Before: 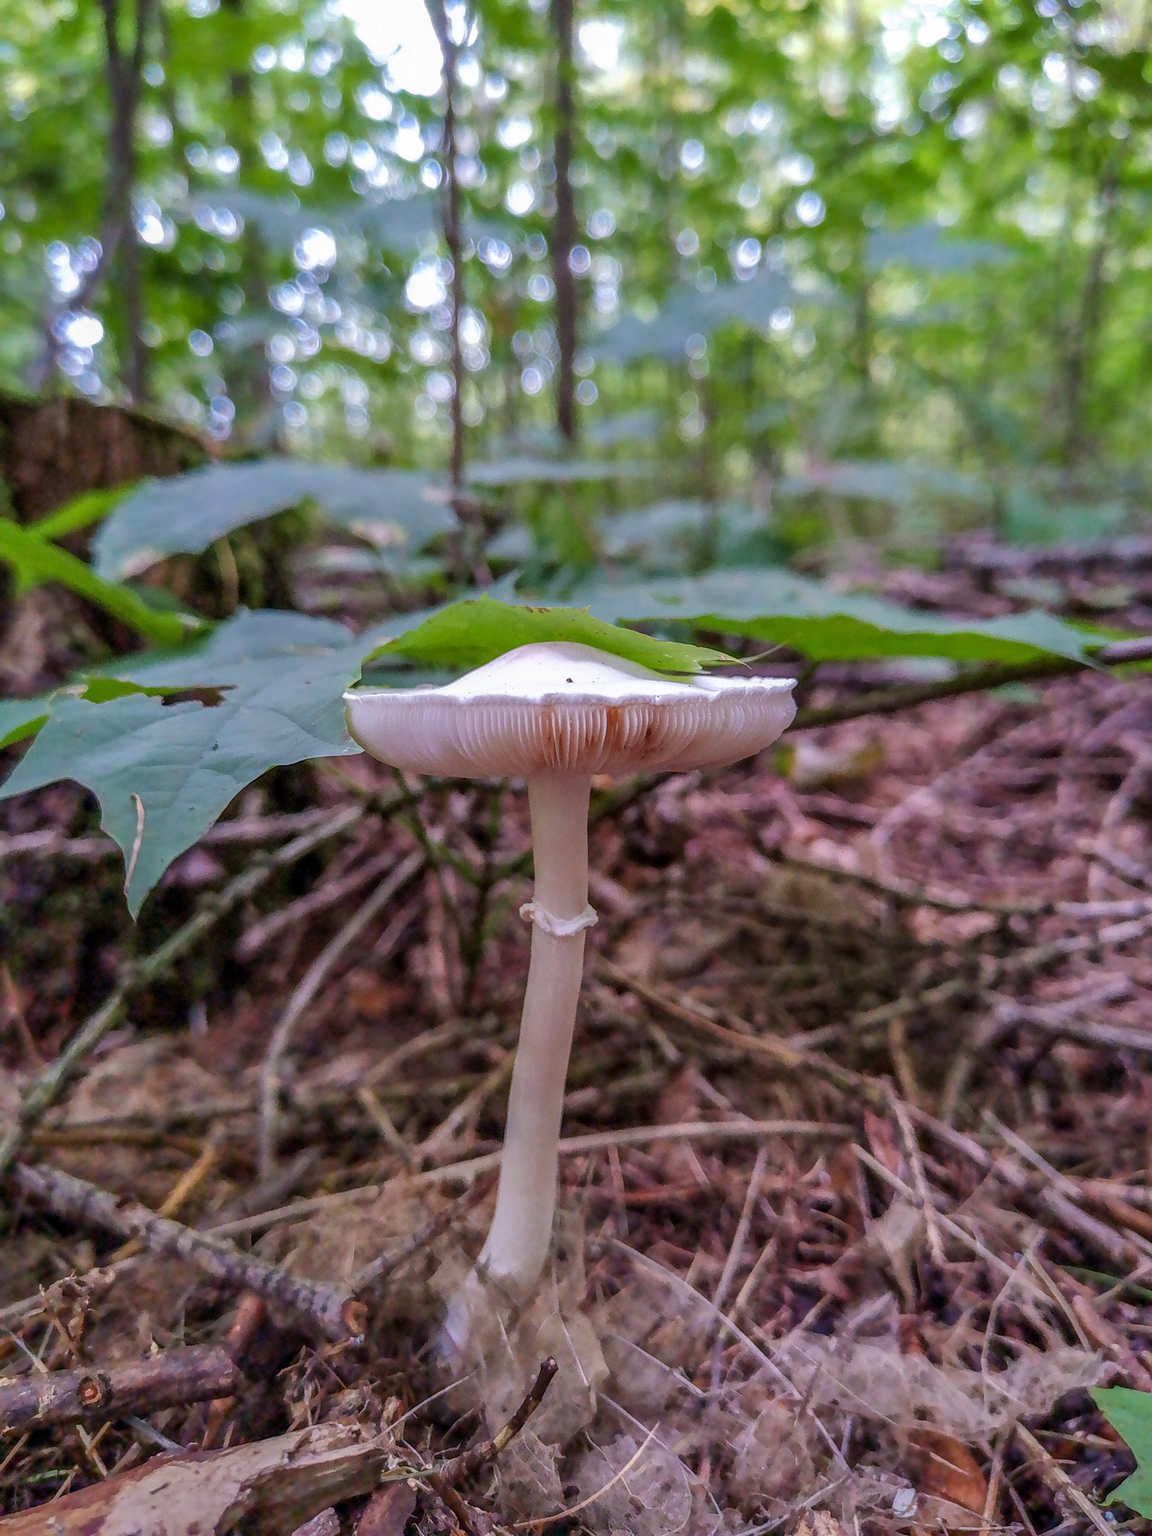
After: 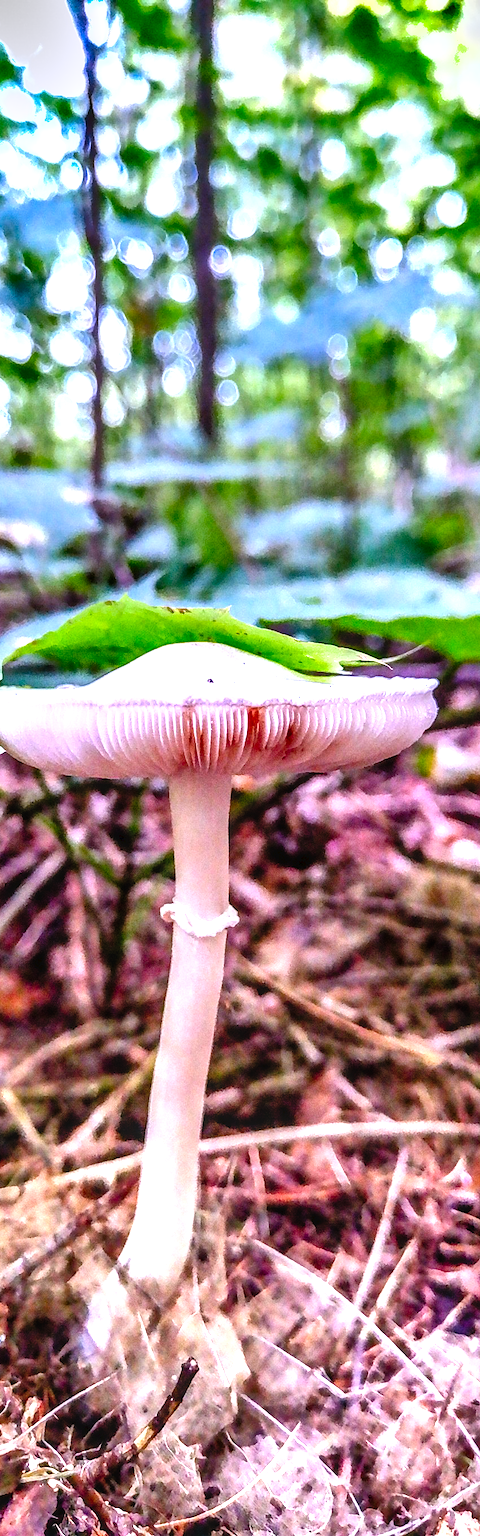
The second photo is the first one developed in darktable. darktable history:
crop: left 31.229%, right 27.105%
shadows and highlights: soften with gaussian
graduated density: hue 238.83°, saturation 50%
vibrance: on, module defaults
local contrast: on, module defaults
levels: levels [0, 0.281, 0.562]
tone curve: curves: ch0 [(0, 0) (0.003, 0.018) (0.011, 0.019) (0.025, 0.02) (0.044, 0.024) (0.069, 0.034) (0.1, 0.049) (0.136, 0.082) (0.177, 0.136) (0.224, 0.196) (0.277, 0.263) (0.335, 0.329) (0.399, 0.401) (0.468, 0.473) (0.543, 0.546) (0.623, 0.625) (0.709, 0.698) (0.801, 0.779) (0.898, 0.867) (1, 1)], preserve colors none
